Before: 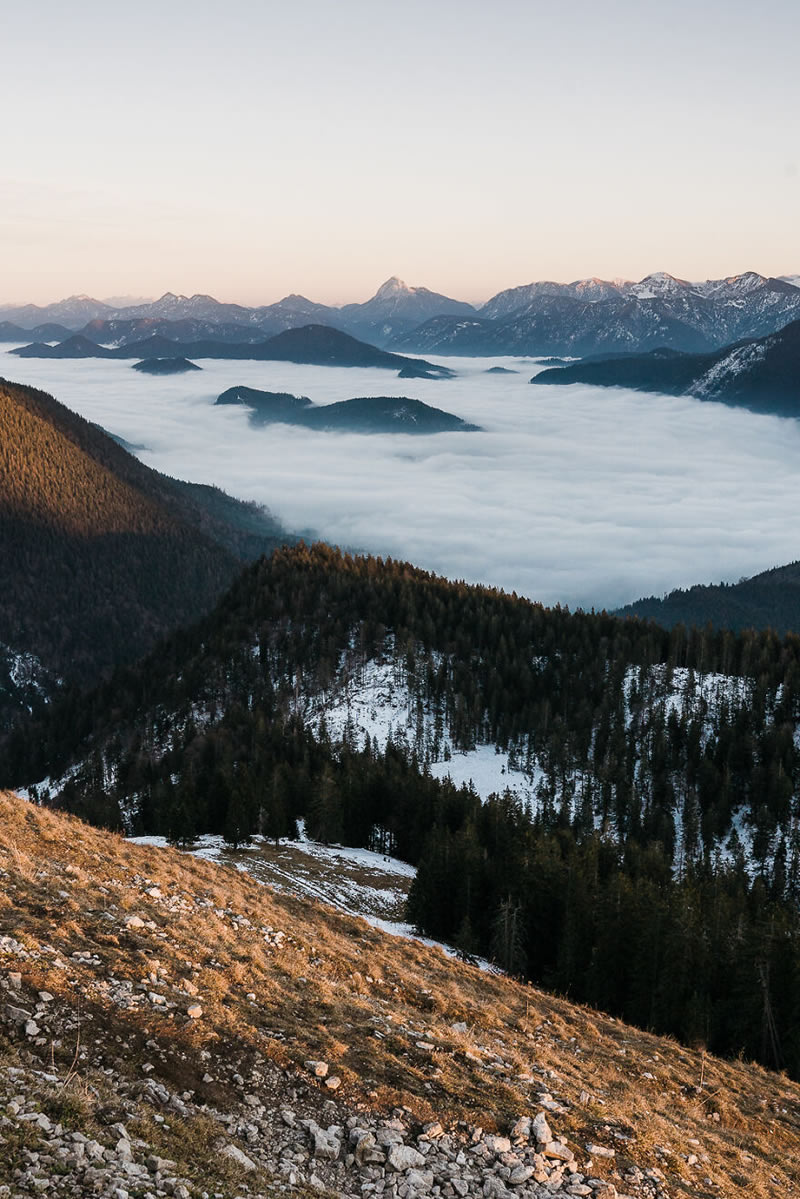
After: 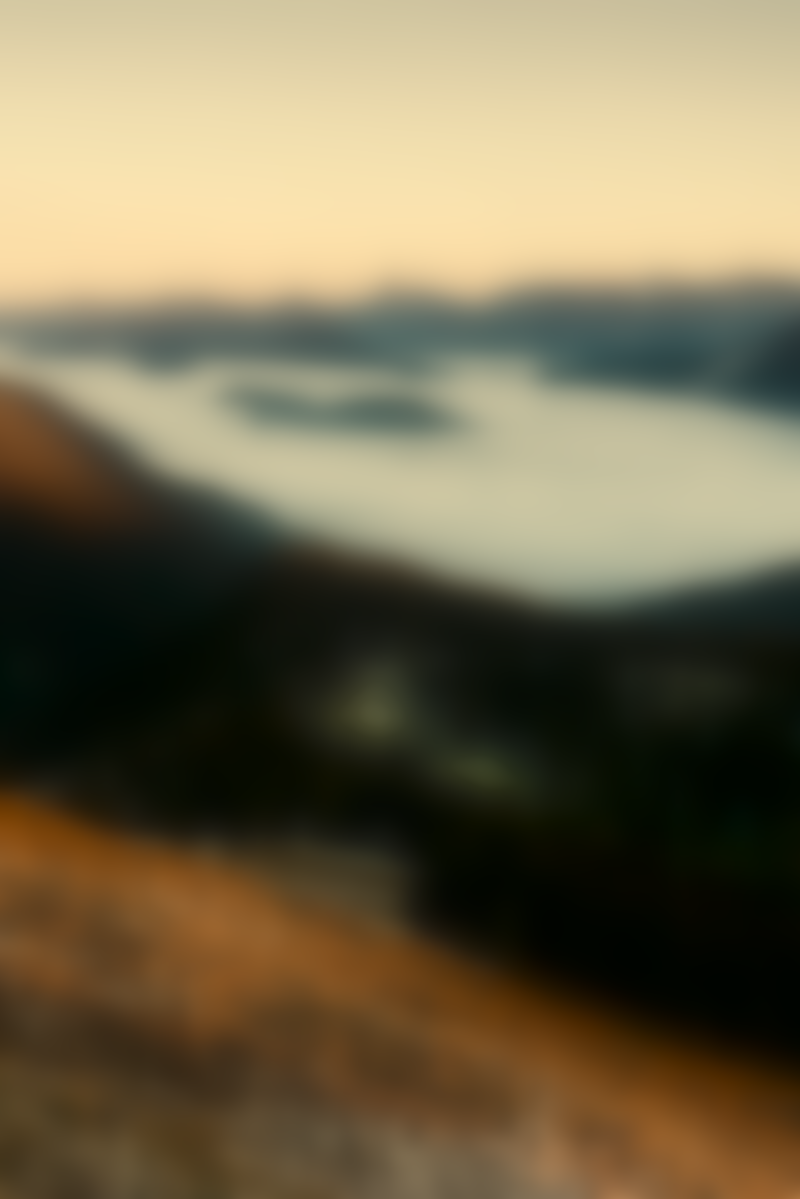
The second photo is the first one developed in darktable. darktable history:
white balance: red 1.08, blue 0.791
shadows and highlights: shadows -88.03, highlights -35.45, shadows color adjustment 99.15%, highlights color adjustment 0%, soften with gaussian
lowpass: radius 16, unbound 0
